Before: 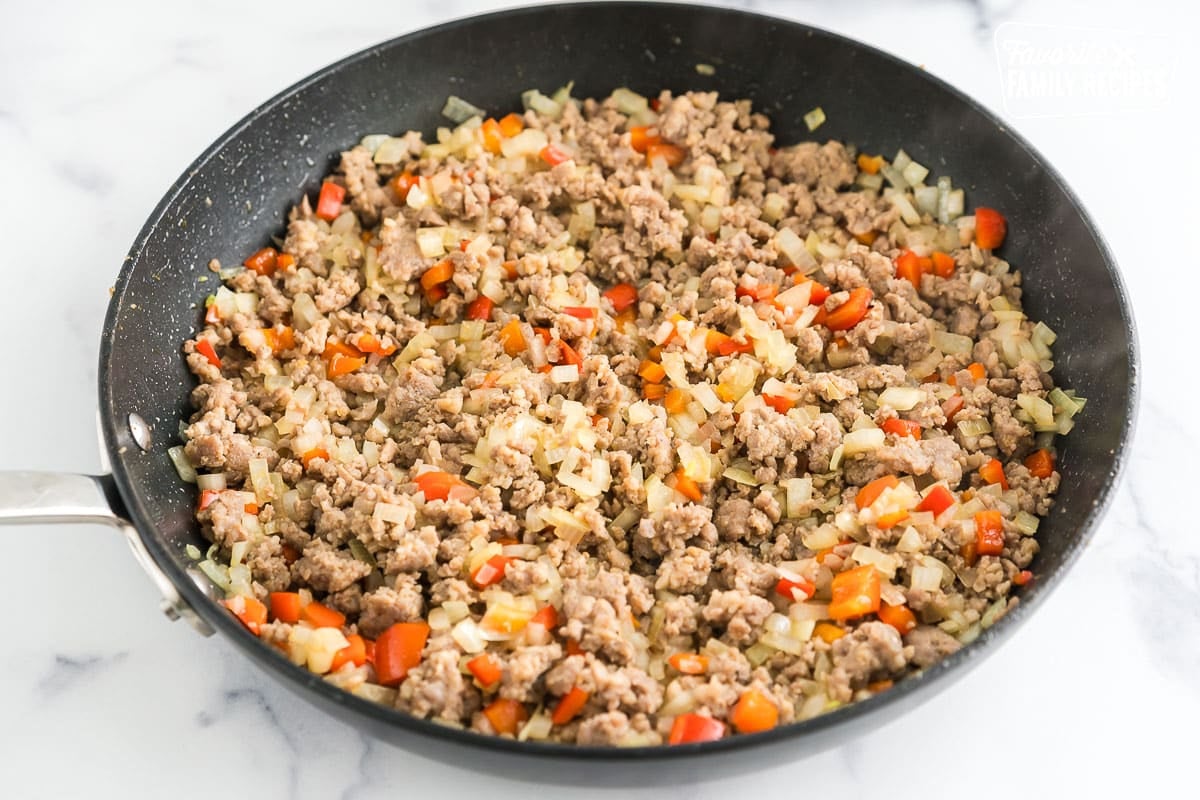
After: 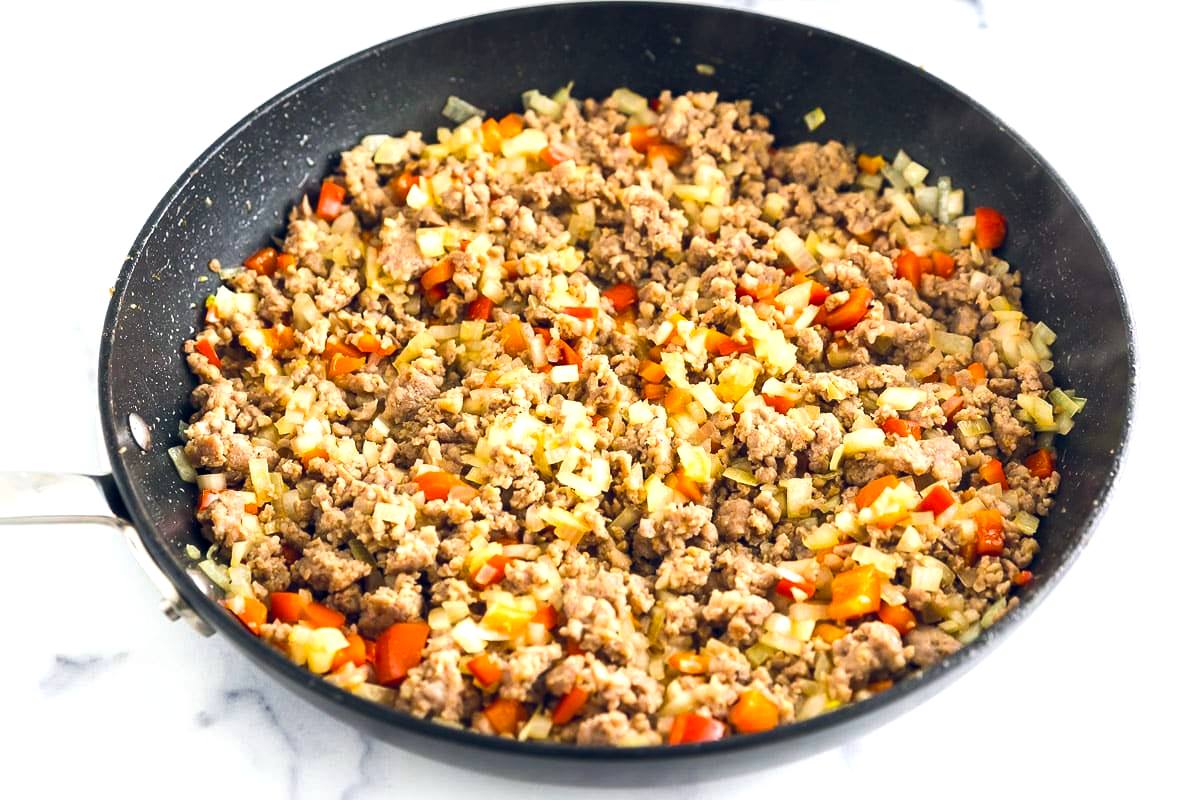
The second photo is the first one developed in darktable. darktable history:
color balance rgb: global offset › chroma 0.152%, global offset › hue 253.36°, perceptual saturation grading › global saturation 40.807%, perceptual brilliance grading › global brilliance 14.641%, perceptual brilliance grading › shadows -34.532%
